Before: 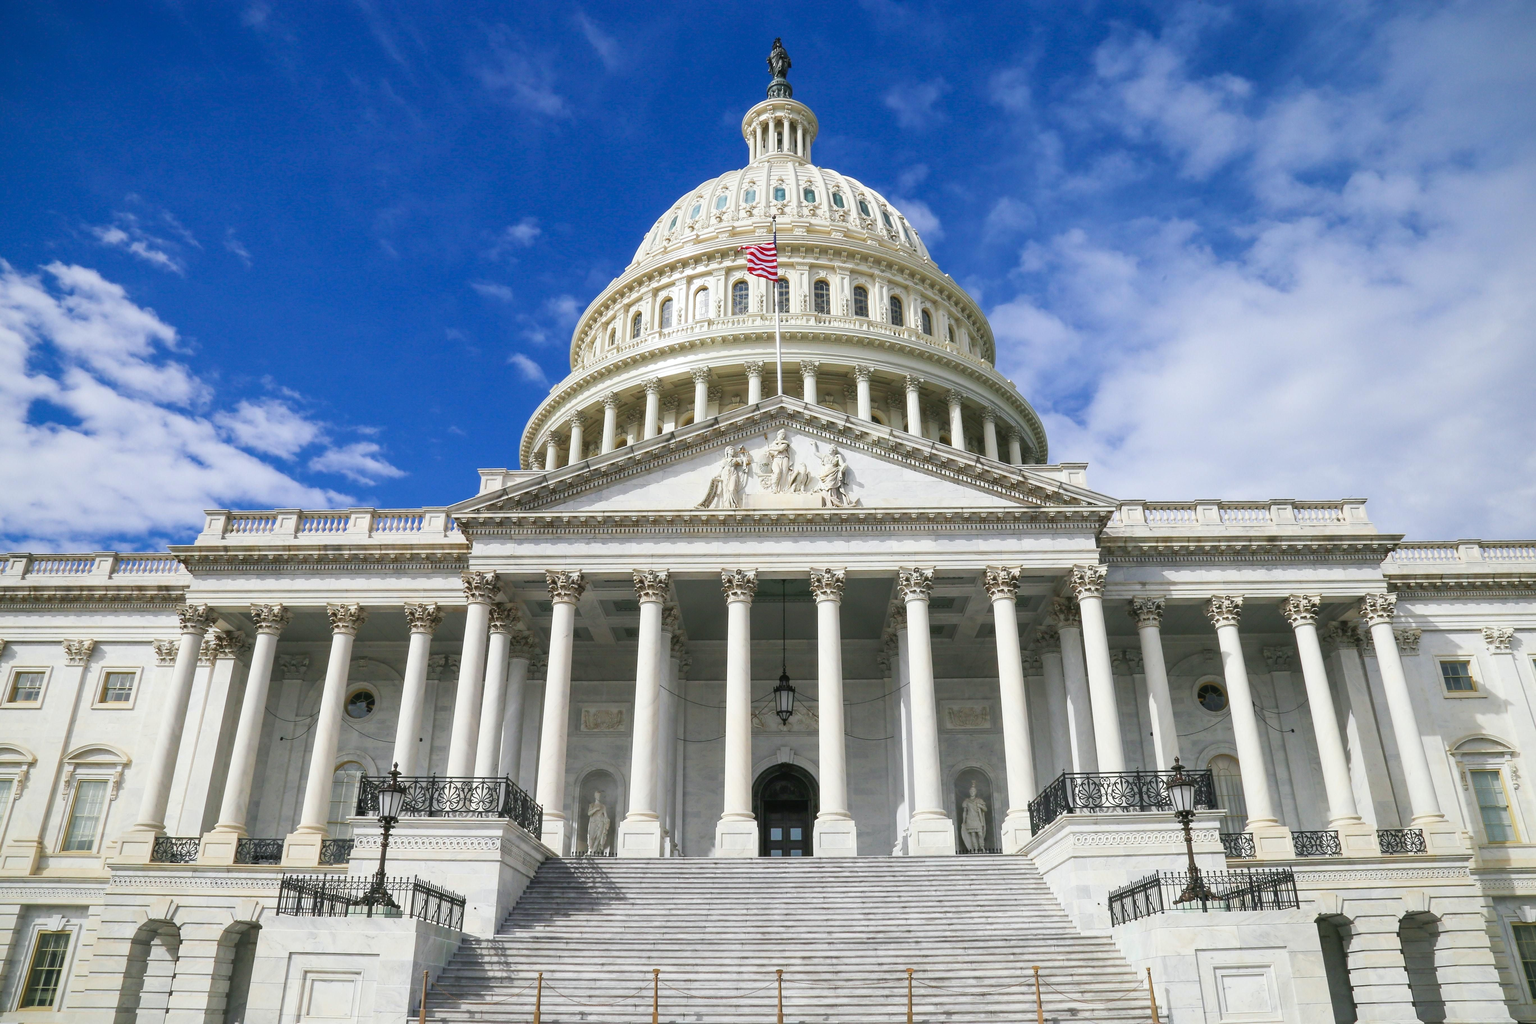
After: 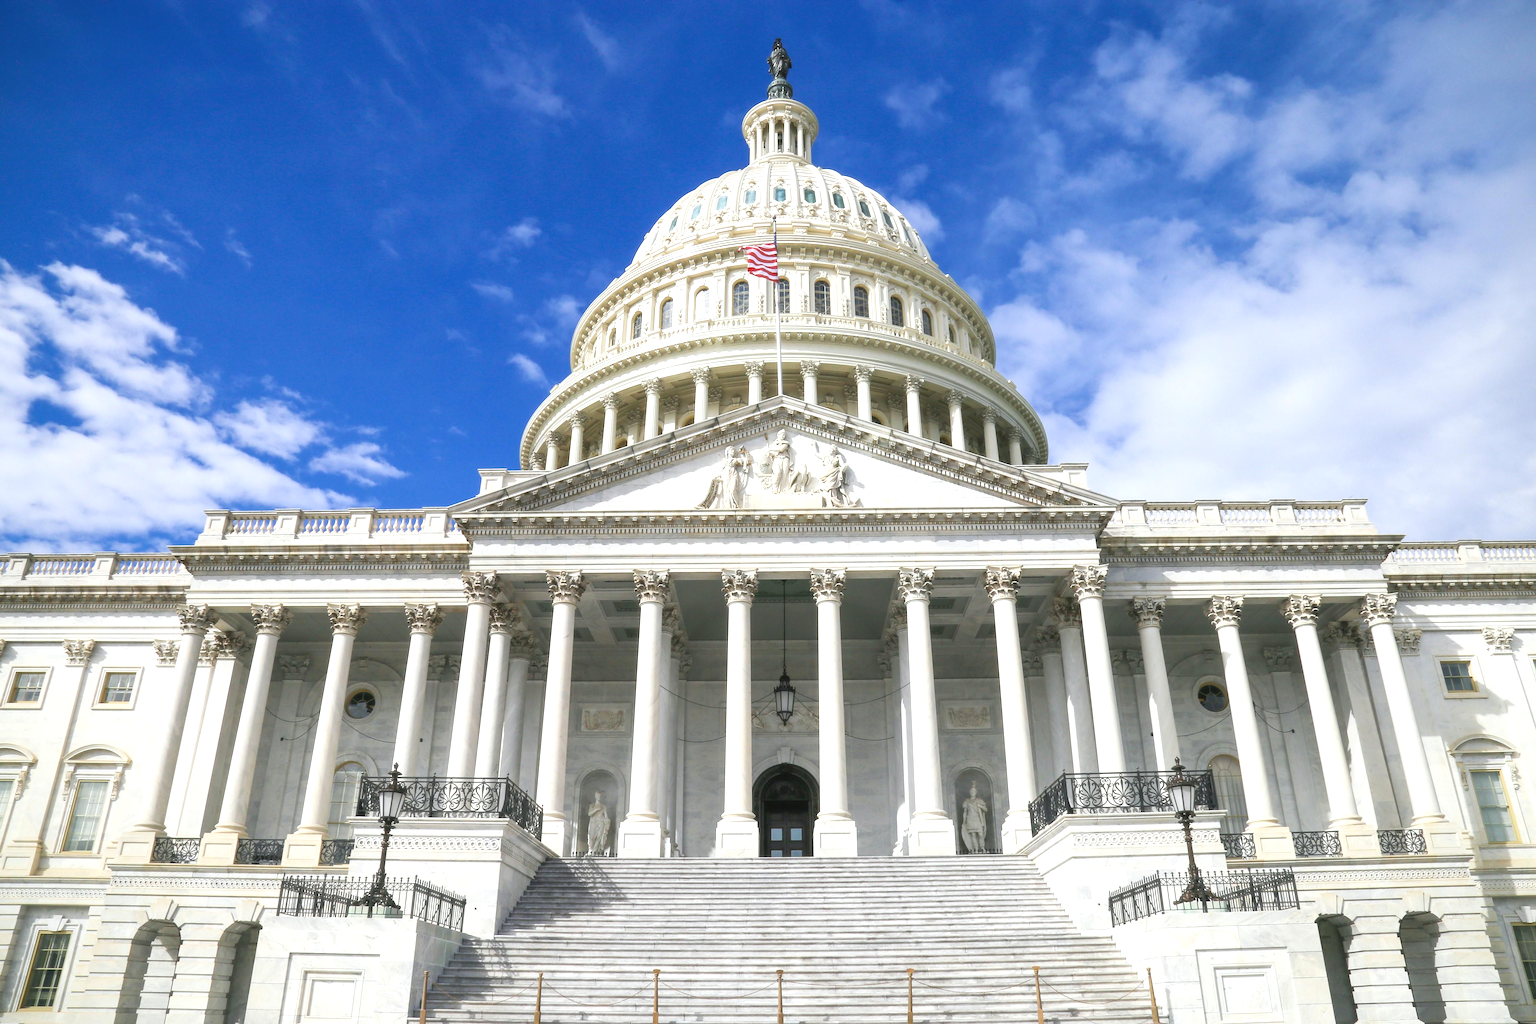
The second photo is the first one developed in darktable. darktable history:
exposure: exposure 0.431 EV, compensate highlight preservation false
haze removal: strength -0.107, compatibility mode true, adaptive false
